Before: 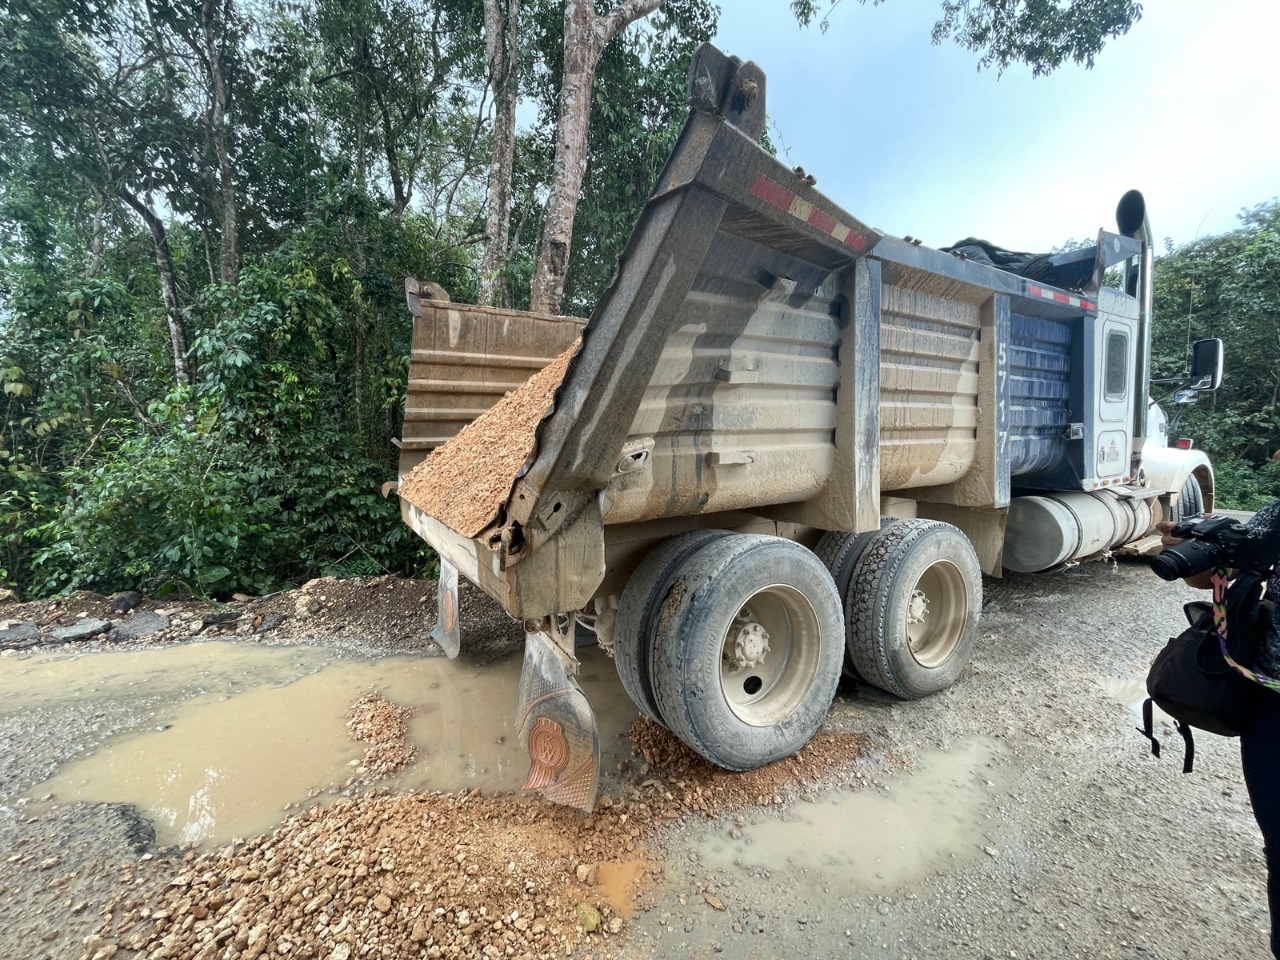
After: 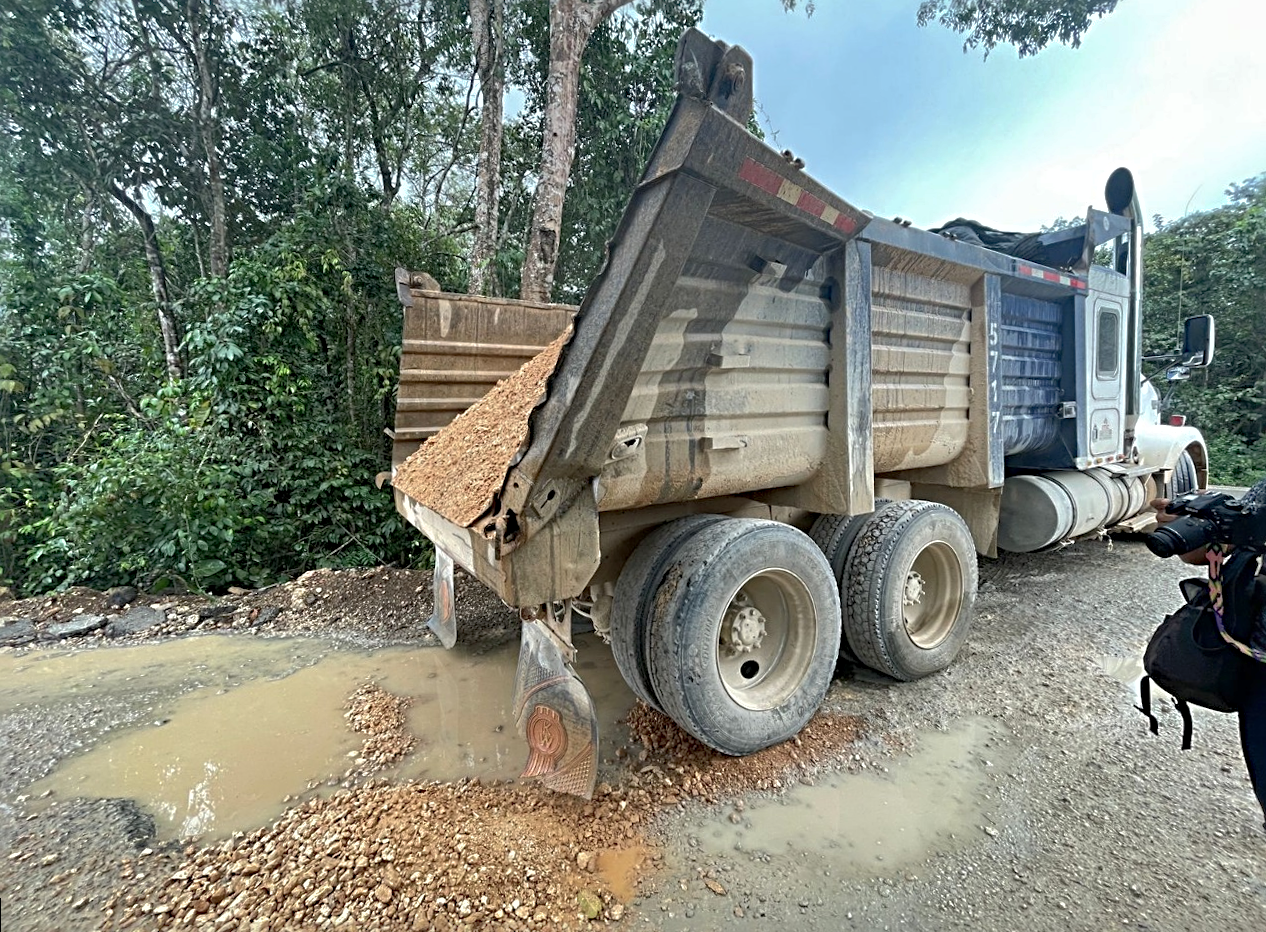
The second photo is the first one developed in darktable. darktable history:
shadows and highlights: on, module defaults
sharpen: radius 4
rotate and perspective: rotation -1°, crop left 0.011, crop right 0.989, crop top 0.025, crop bottom 0.975
